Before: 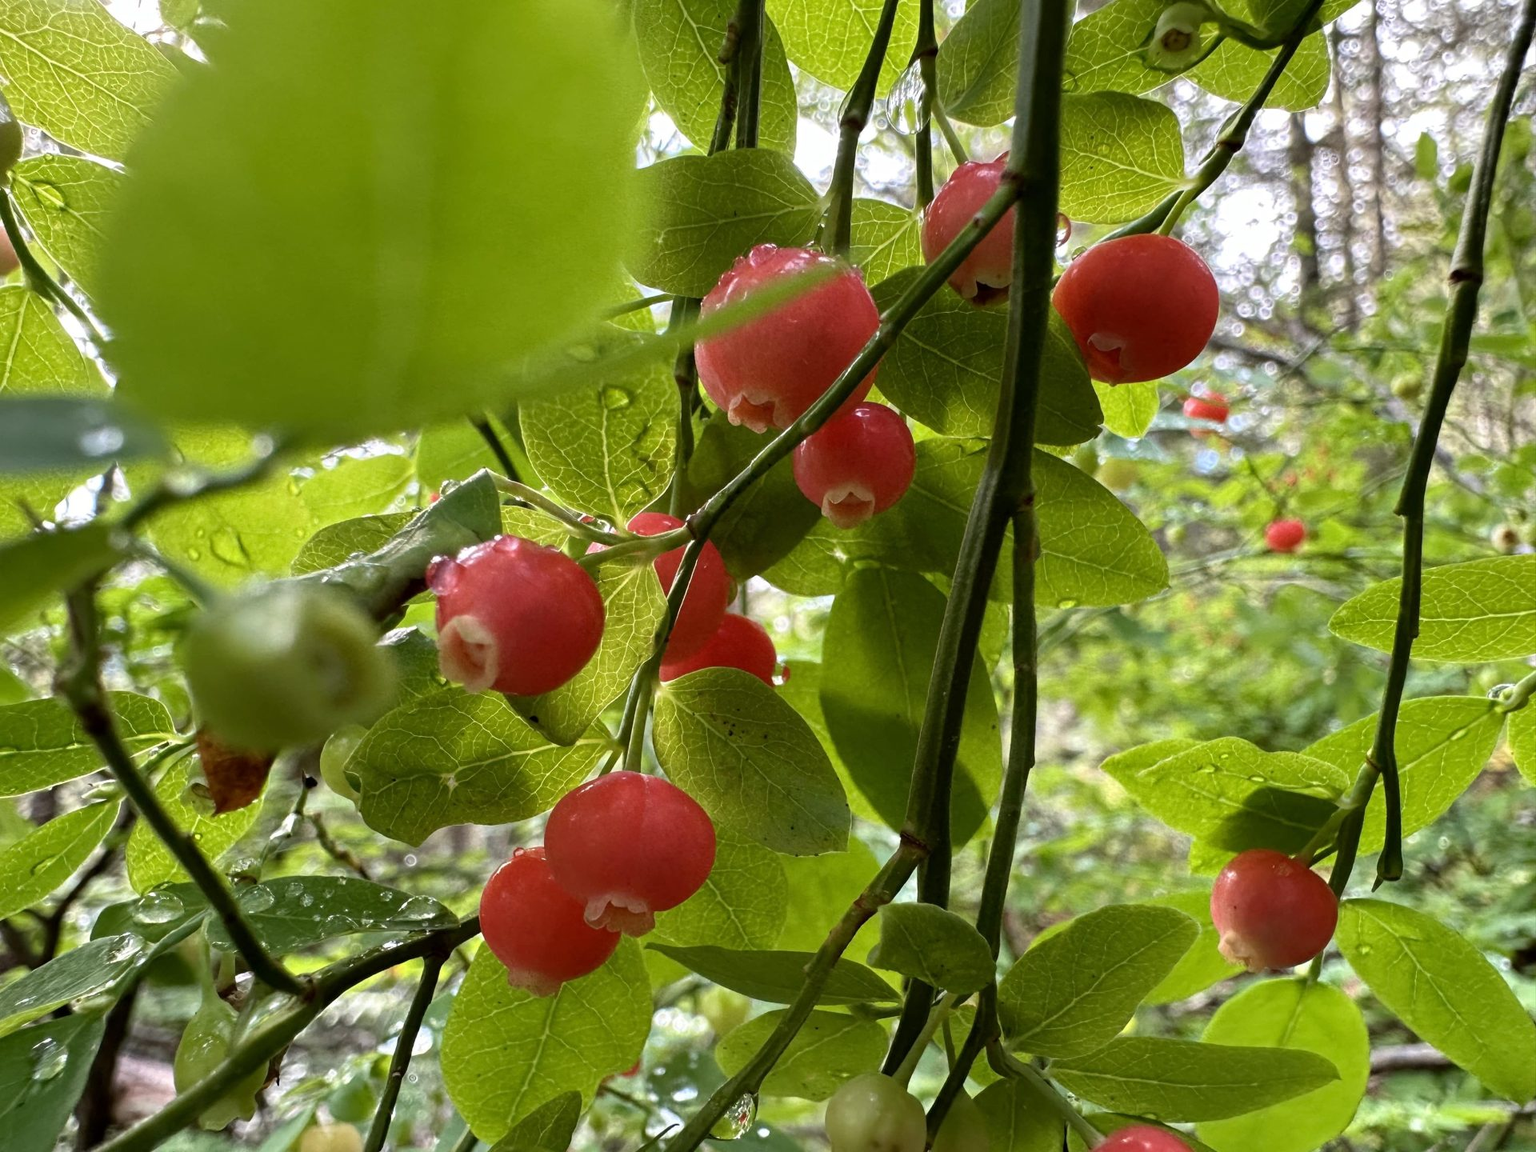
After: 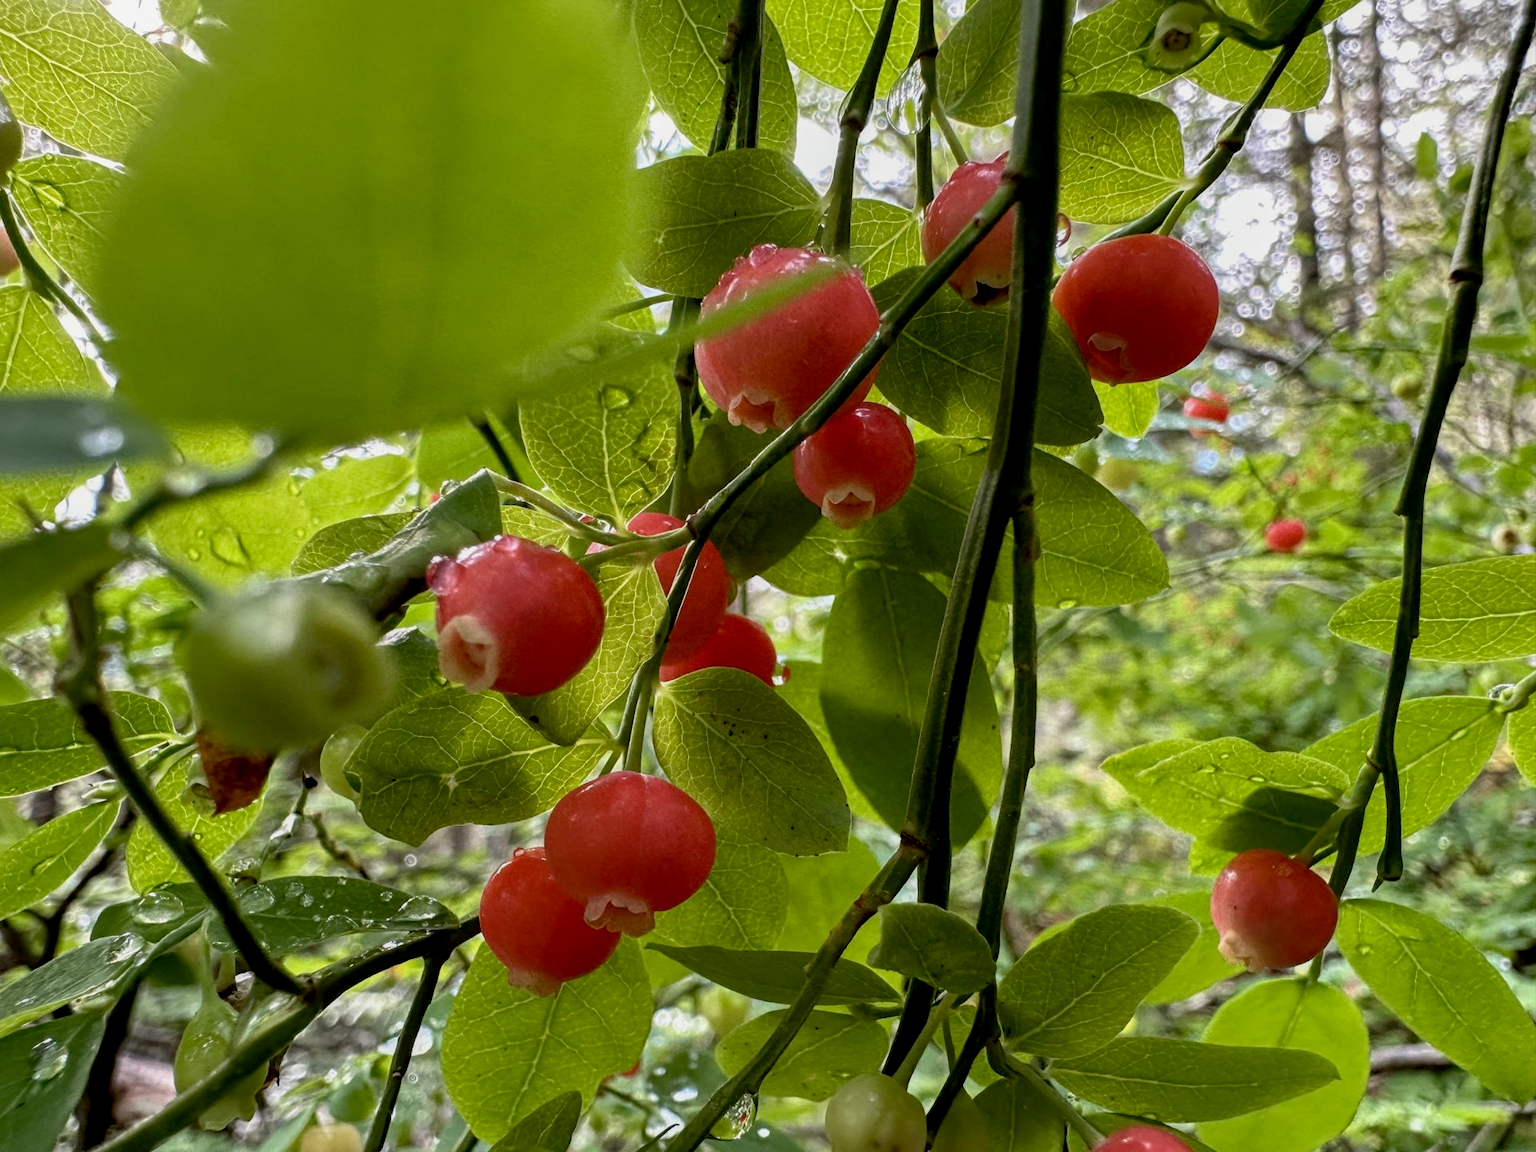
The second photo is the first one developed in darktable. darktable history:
exposure: black level correction 0.009, exposure -0.16 EV, compensate highlight preservation false
local contrast: detail 110%
